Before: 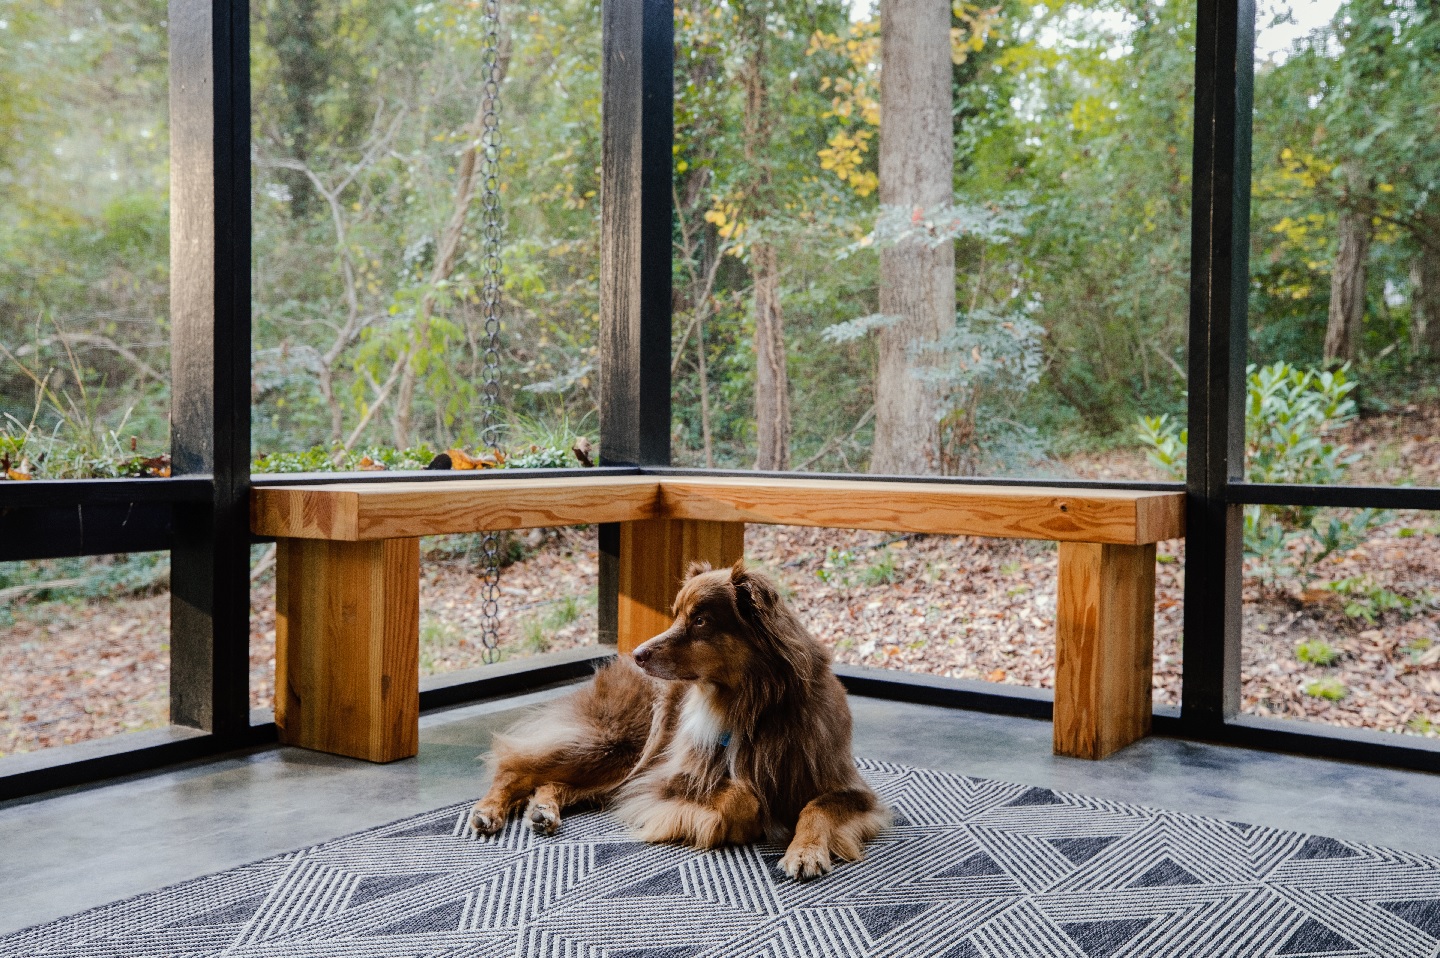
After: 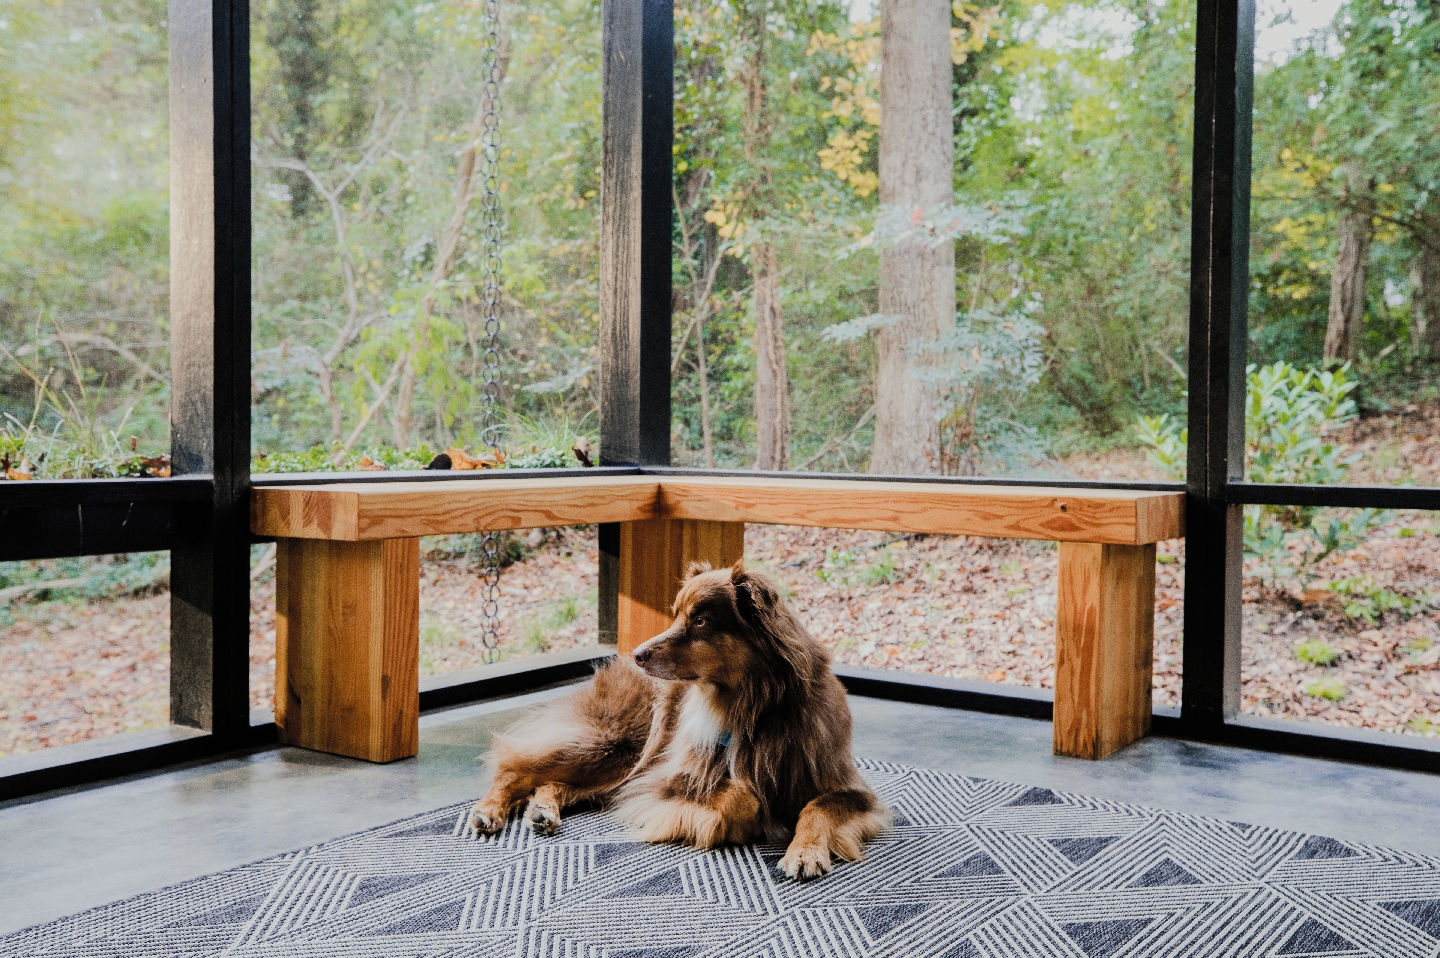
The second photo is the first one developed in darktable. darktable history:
exposure: exposure 0.506 EV, compensate highlight preservation false
filmic rgb: black relative exposure -7.65 EV, white relative exposure 4.56 EV, hardness 3.61, color science v5 (2021), contrast in shadows safe, contrast in highlights safe
